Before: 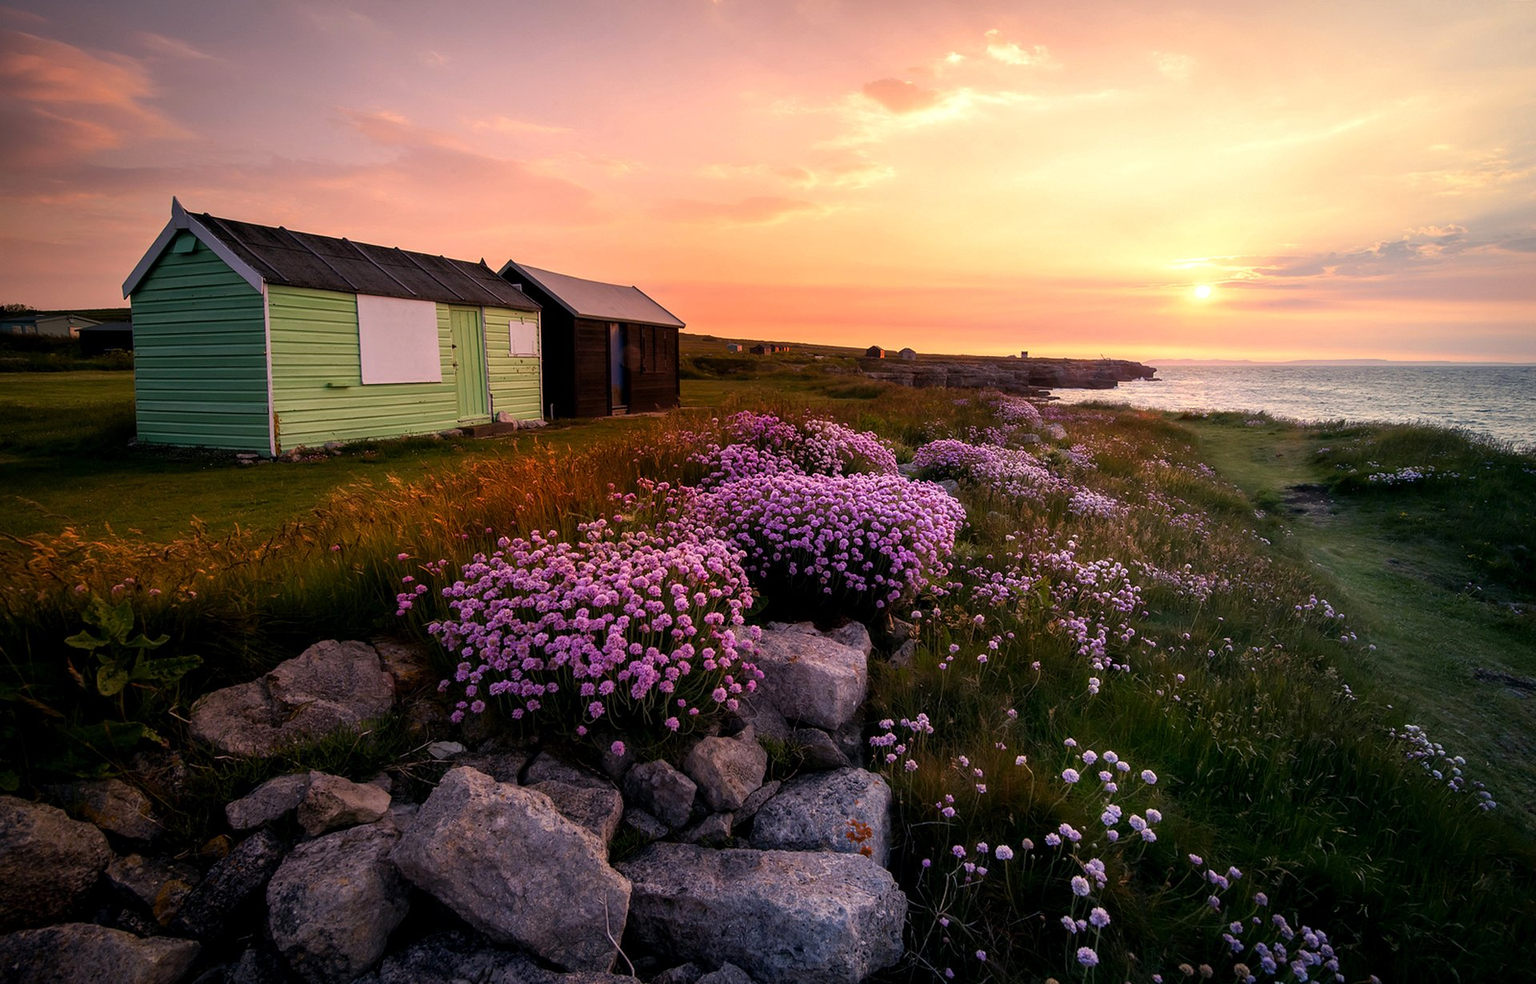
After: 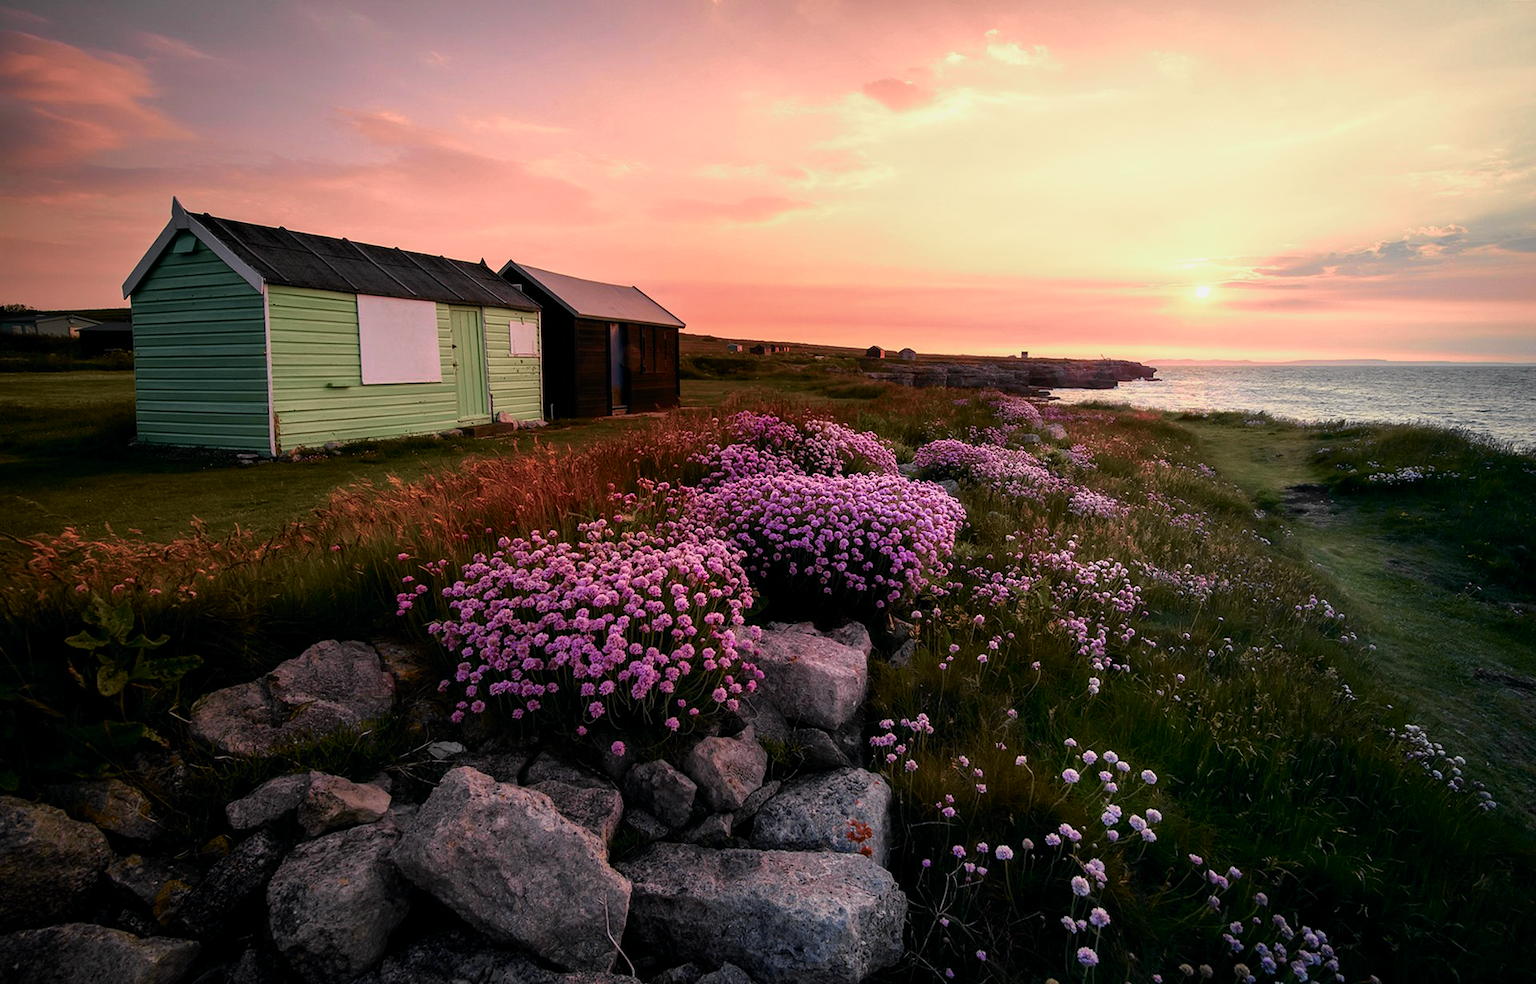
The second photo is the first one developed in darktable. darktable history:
tone curve: curves: ch0 [(0, 0) (0.058, 0.037) (0.214, 0.183) (0.304, 0.288) (0.561, 0.554) (0.687, 0.677) (0.768, 0.768) (0.858, 0.861) (0.987, 0.945)]; ch1 [(0, 0) (0.172, 0.123) (0.312, 0.296) (0.432, 0.448) (0.471, 0.469) (0.502, 0.5) (0.521, 0.505) (0.565, 0.569) (0.663, 0.663) (0.703, 0.721) (0.857, 0.917) (1, 1)]; ch2 [(0, 0) (0.411, 0.424) (0.485, 0.497) (0.502, 0.5) (0.517, 0.511) (0.556, 0.562) (0.626, 0.594) (0.709, 0.661) (1, 1)], color space Lab, independent channels, preserve colors none
